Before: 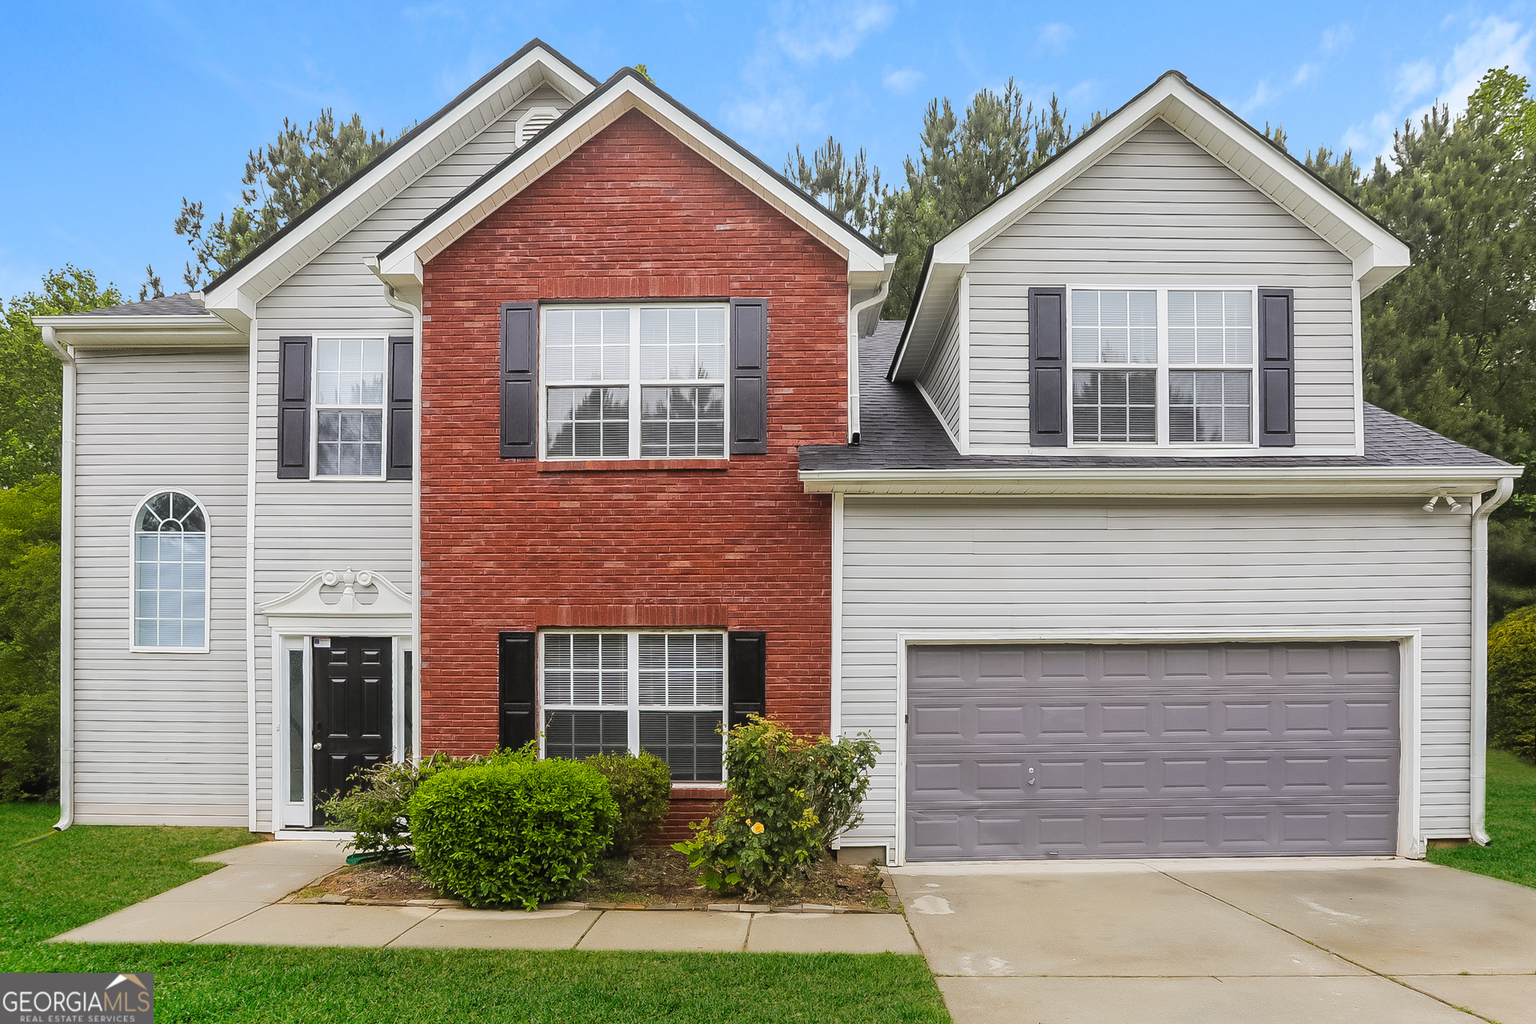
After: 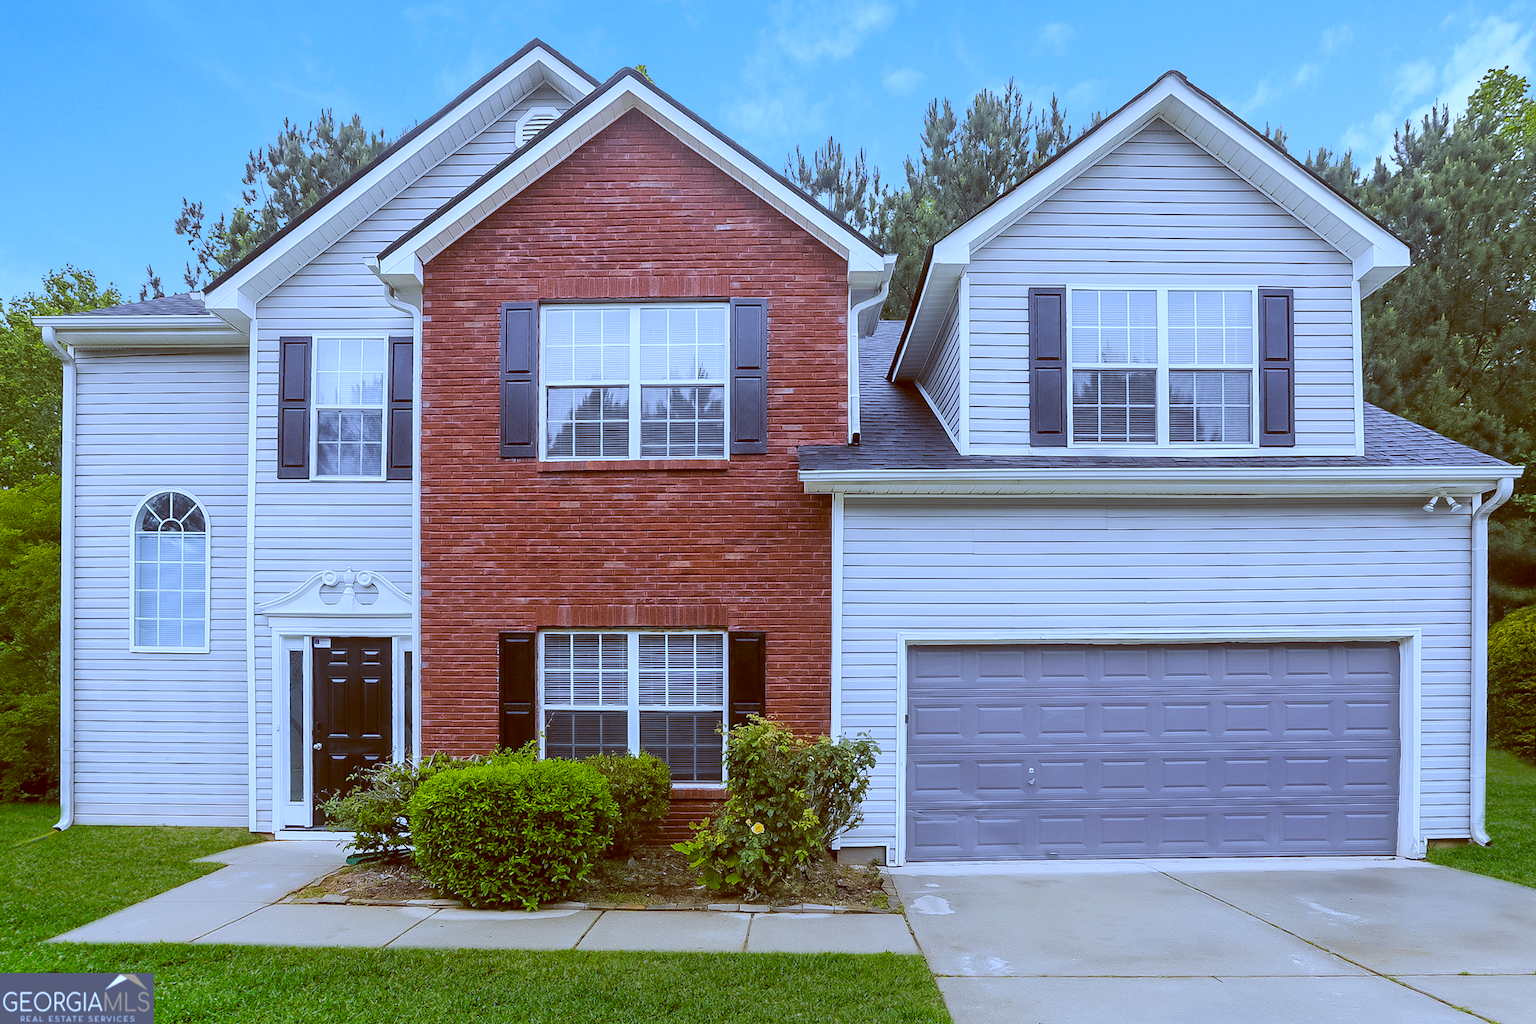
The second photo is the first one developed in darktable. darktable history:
white balance: red 0.871, blue 1.249
color balance: lift [1, 1.015, 1.004, 0.985], gamma [1, 0.958, 0.971, 1.042], gain [1, 0.956, 0.977, 1.044]
